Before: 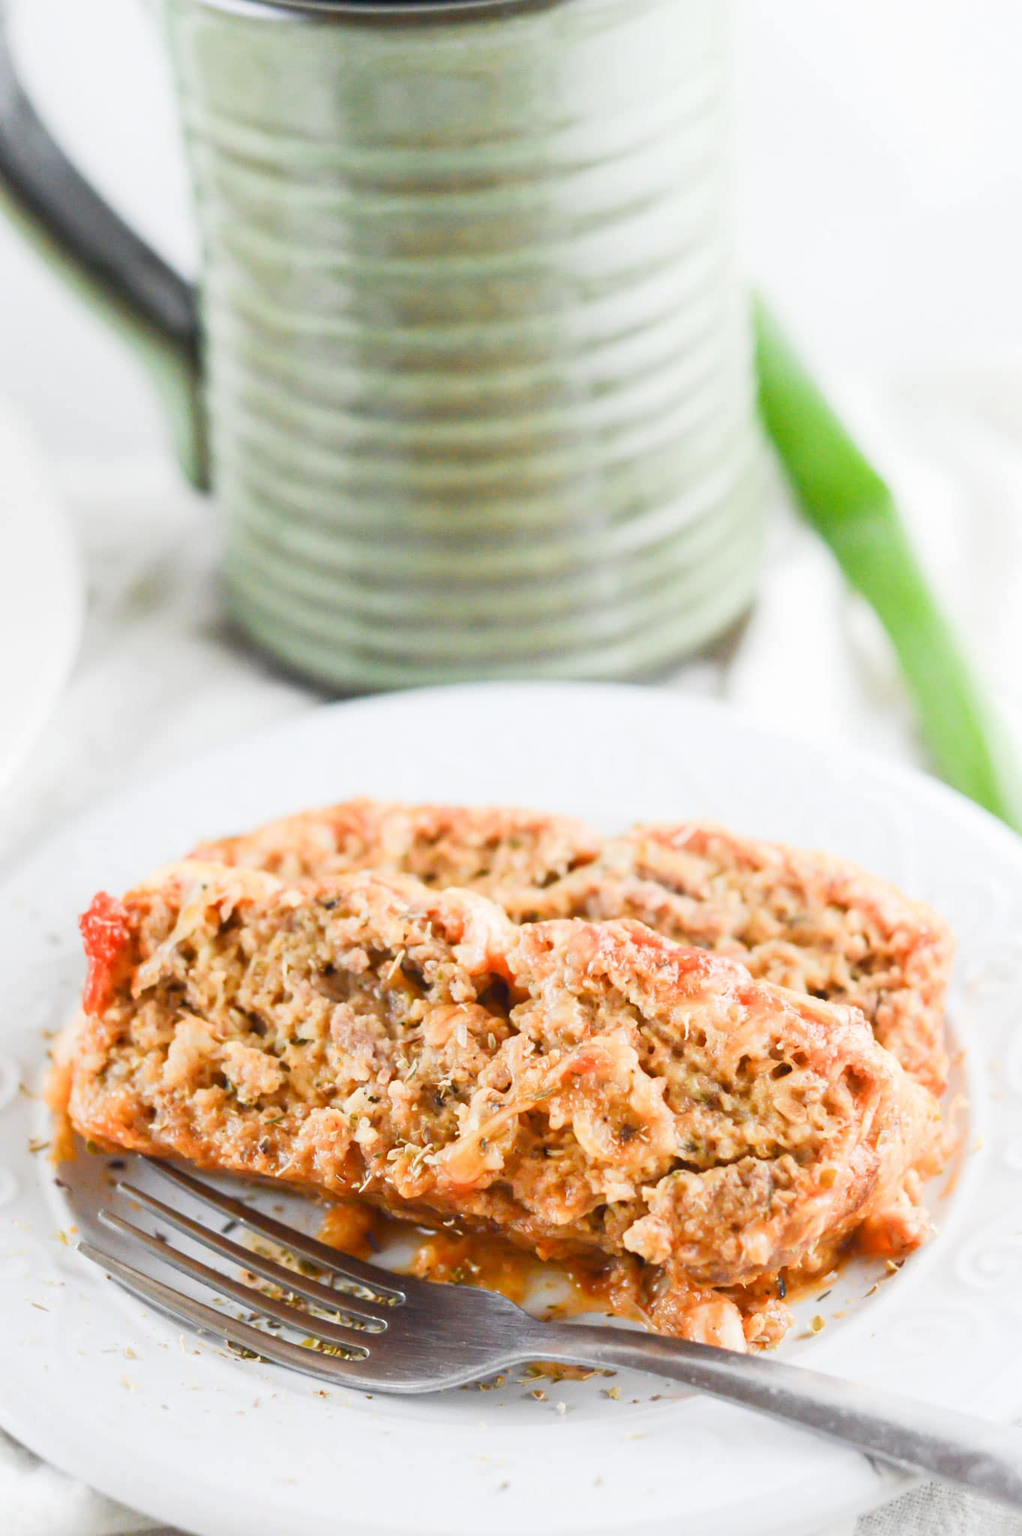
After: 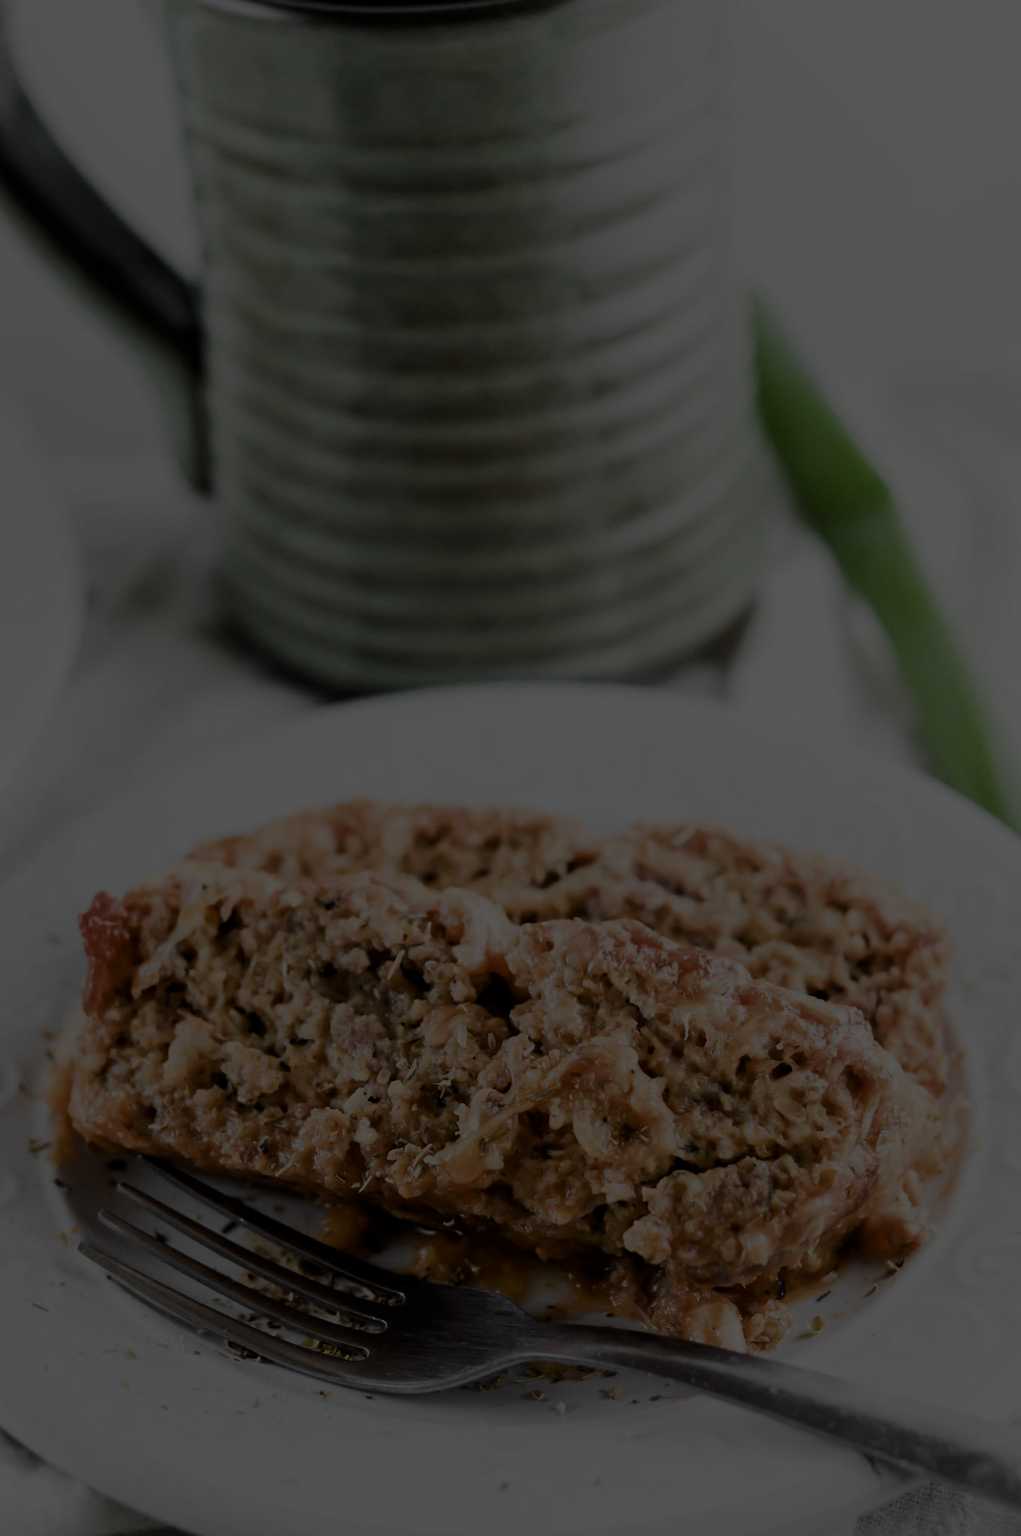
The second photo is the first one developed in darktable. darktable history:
levels: levels [0, 0.618, 1]
bloom: threshold 82.5%, strength 16.25%
filmic rgb: black relative exposure -7.65 EV, white relative exposure 4.56 EV, hardness 3.61
exposure: exposure -2.002 EV, compensate highlight preservation false
